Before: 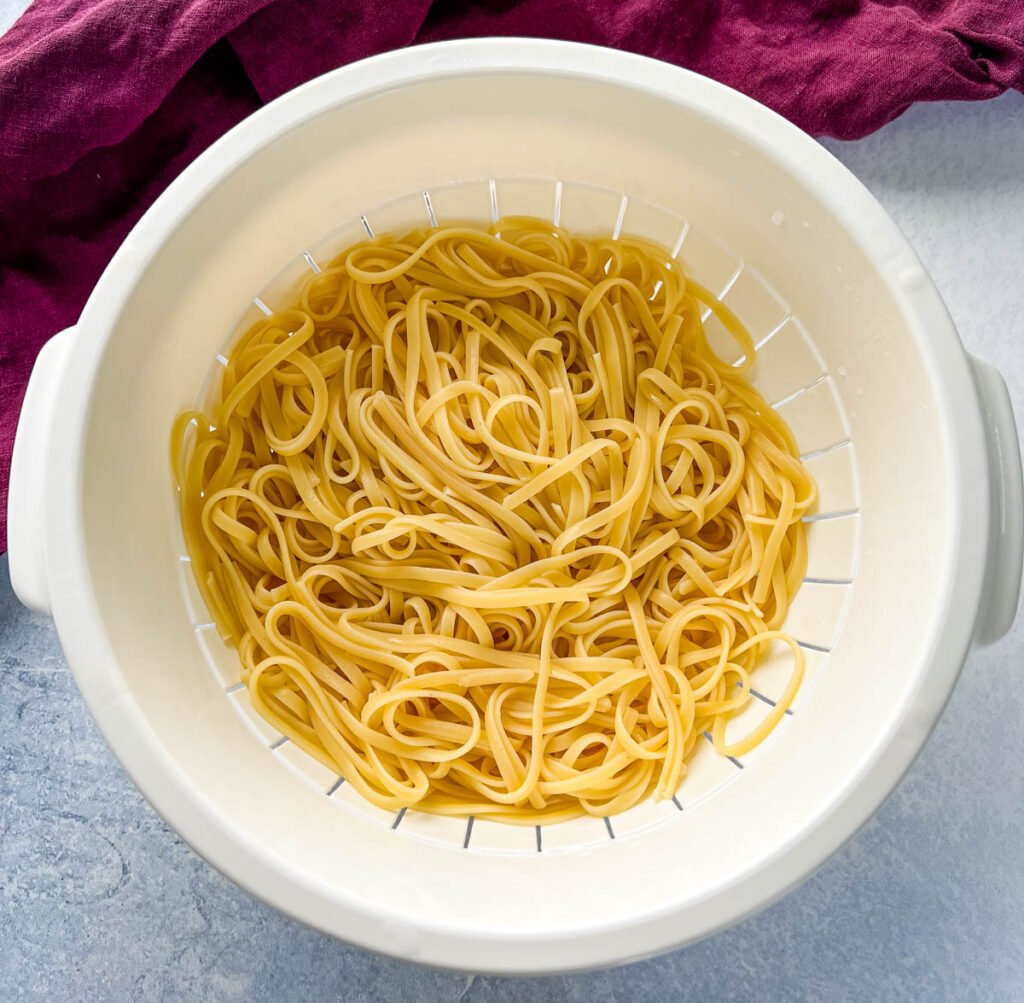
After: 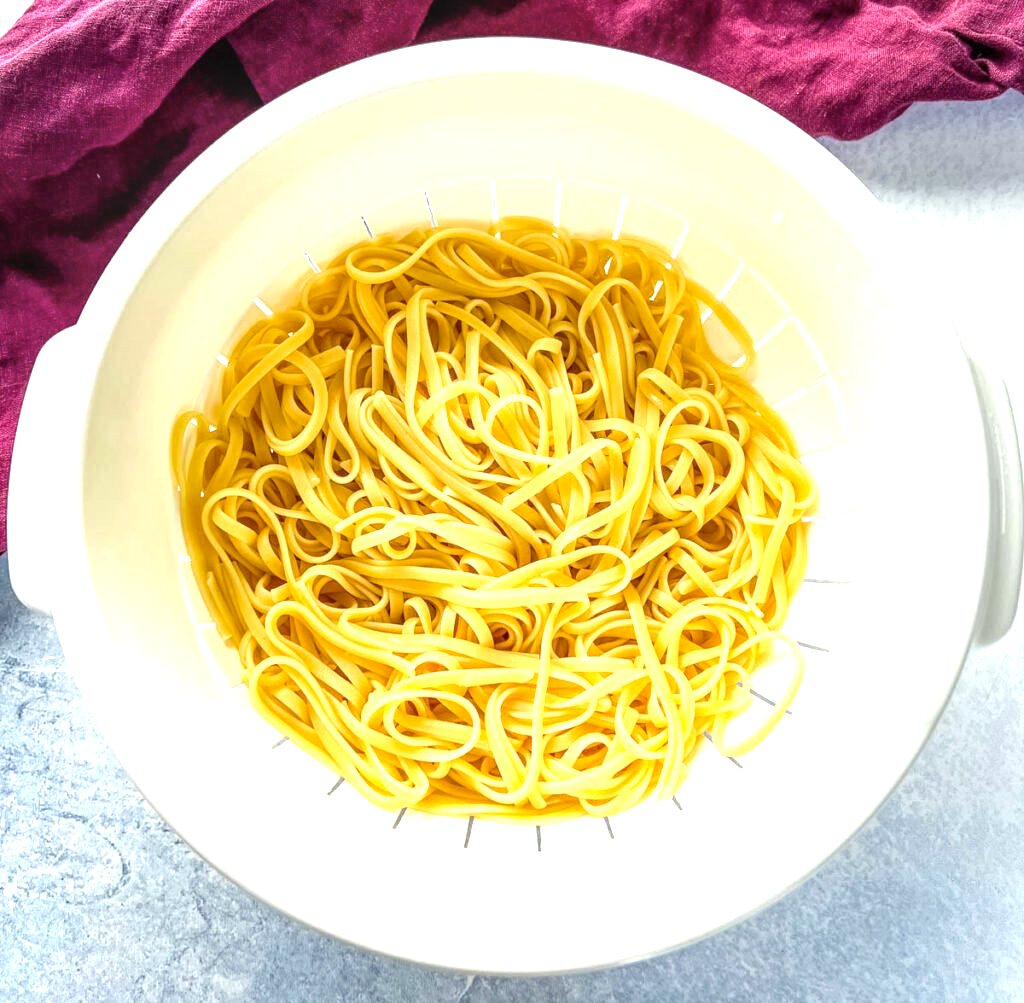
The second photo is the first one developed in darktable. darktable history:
color correction: highlights a* -2.56, highlights b* 2.29
exposure: exposure 1 EV, compensate highlight preservation false
local contrast: on, module defaults
